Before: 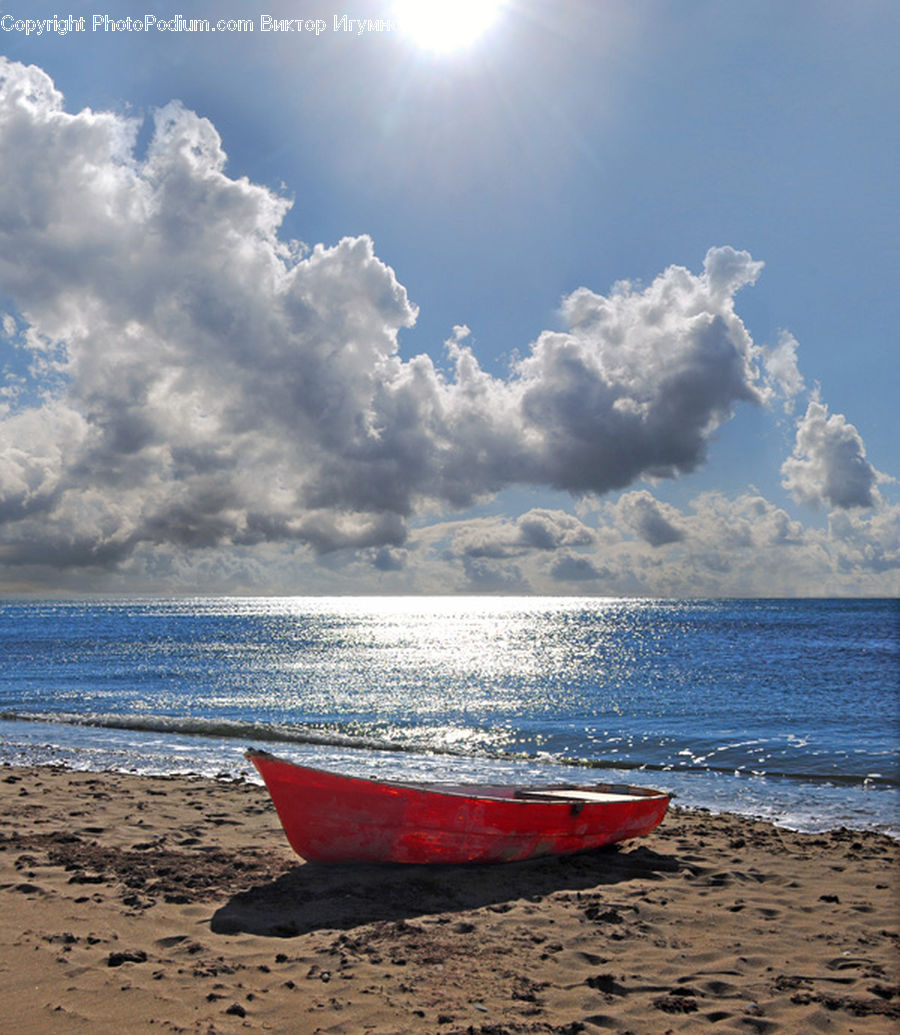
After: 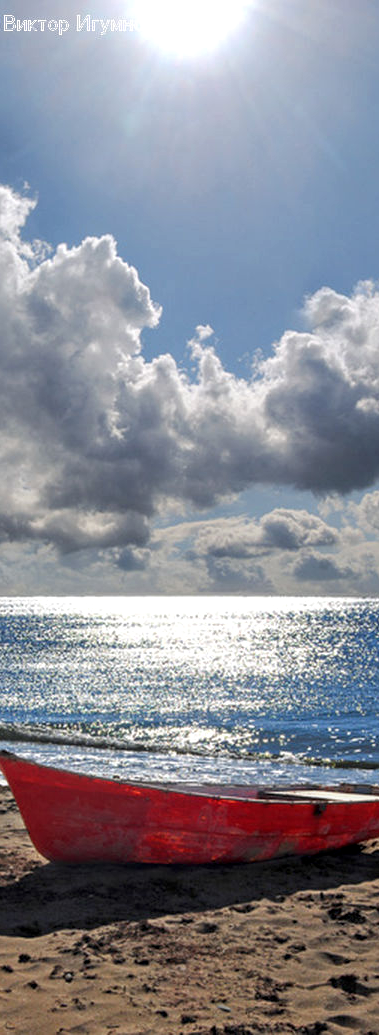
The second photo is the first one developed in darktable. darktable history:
crop: left 28.583%, right 29.231%
local contrast: on, module defaults
